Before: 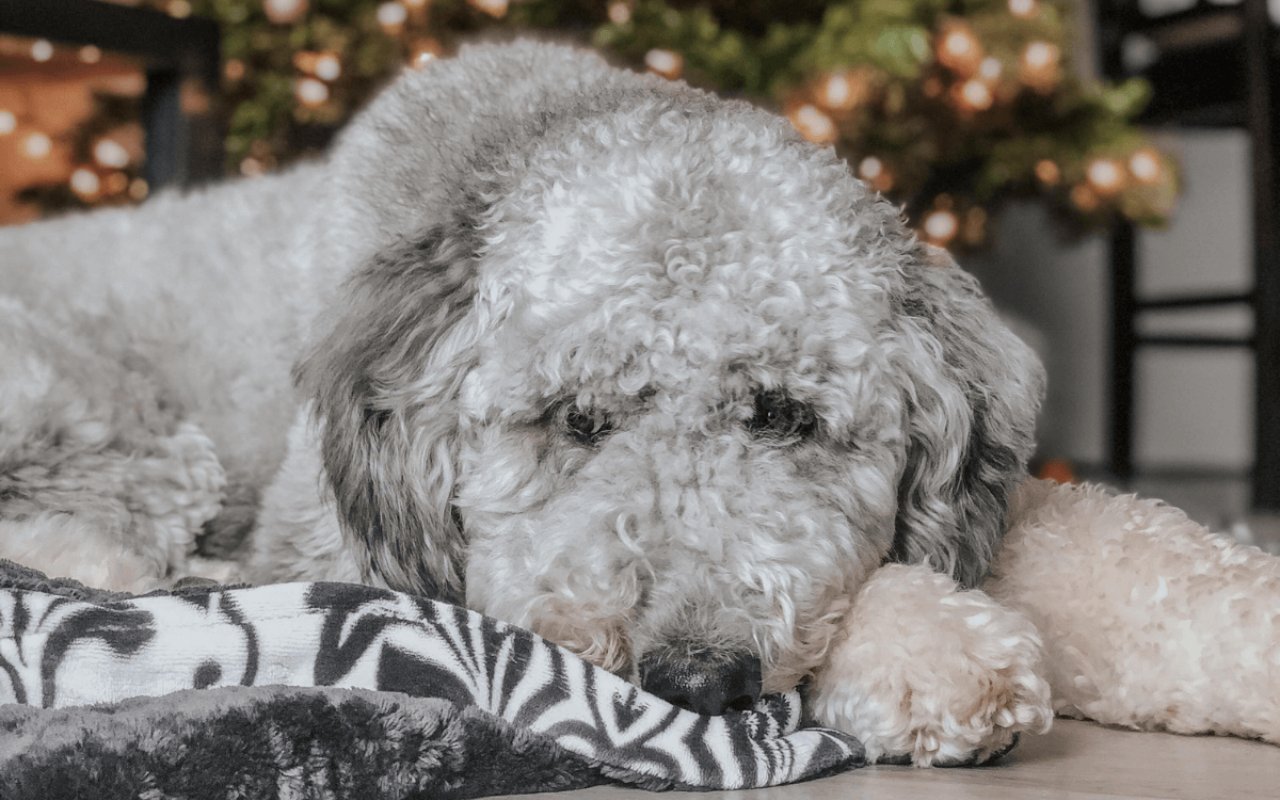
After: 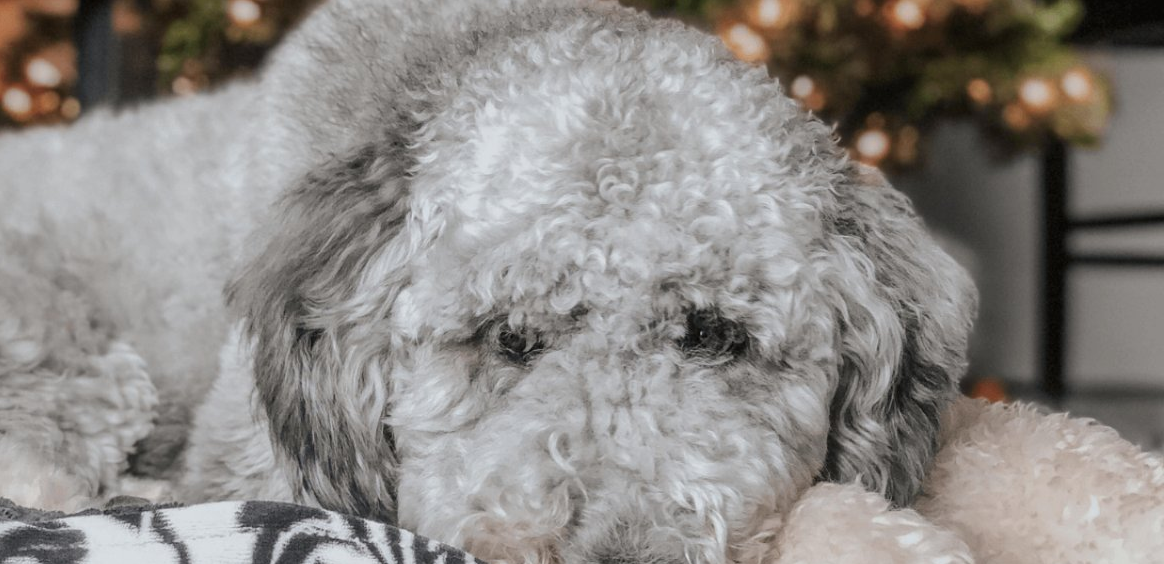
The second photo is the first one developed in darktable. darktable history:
crop: left 5.374%, top 10.159%, right 3.632%, bottom 19.278%
